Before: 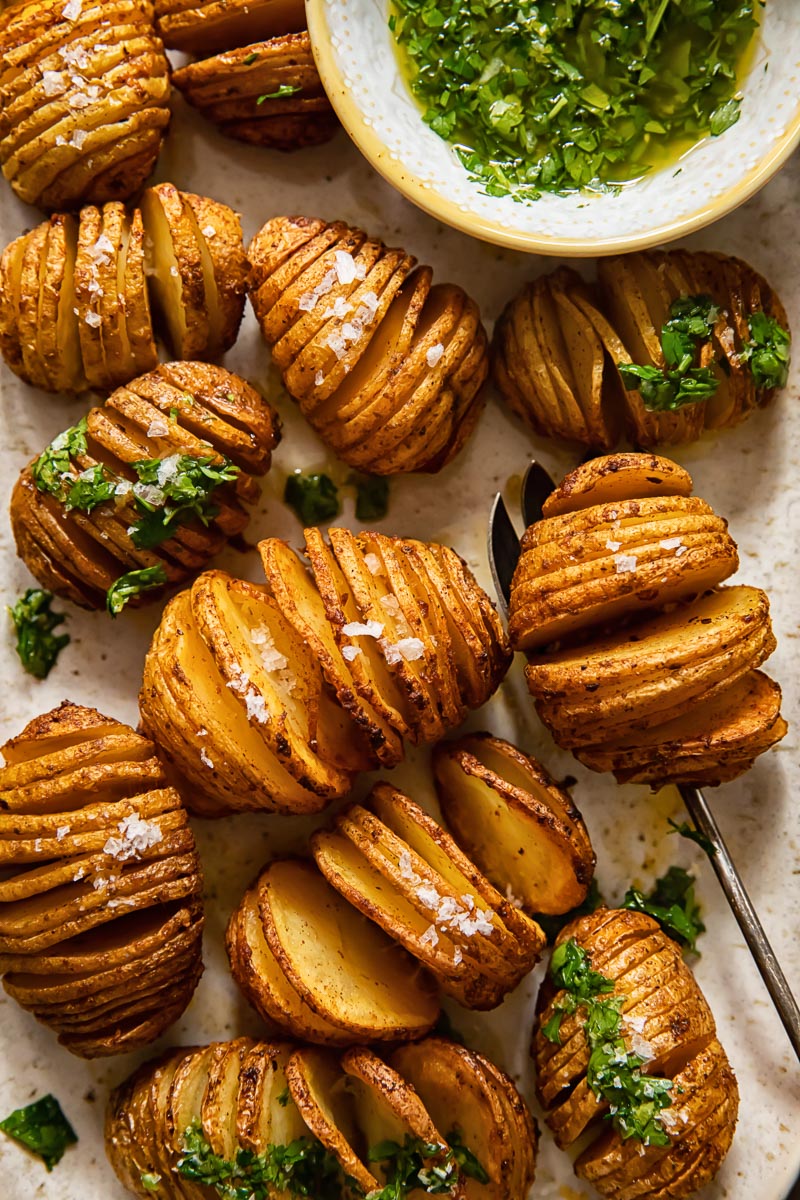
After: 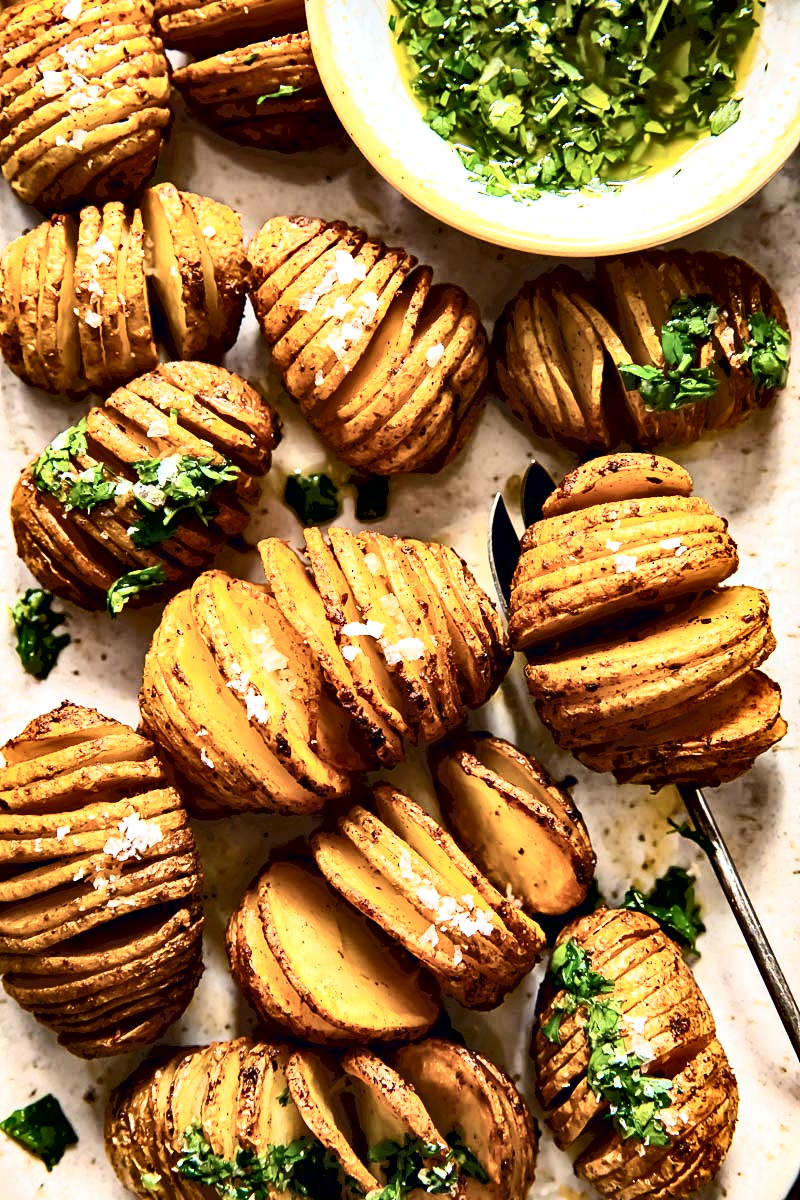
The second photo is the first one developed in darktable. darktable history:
tone curve: curves: ch0 [(0, 0) (0.003, 0.037) (0.011, 0.061) (0.025, 0.104) (0.044, 0.145) (0.069, 0.145) (0.1, 0.127) (0.136, 0.175) (0.177, 0.207) (0.224, 0.252) (0.277, 0.341) (0.335, 0.446) (0.399, 0.554) (0.468, 0.658) (0.543, 0.757) (0.623, 0.843) (0.709, 0.919) (0.801, 0.958) (0.898, 0.975) (1, 1)], color space Lab, independent channels, preserve colors none
contrast equalizer: y [[0.6 ×6], [0.55 ×6], [0 ×6], [0 ×6], [0 ×6]]
